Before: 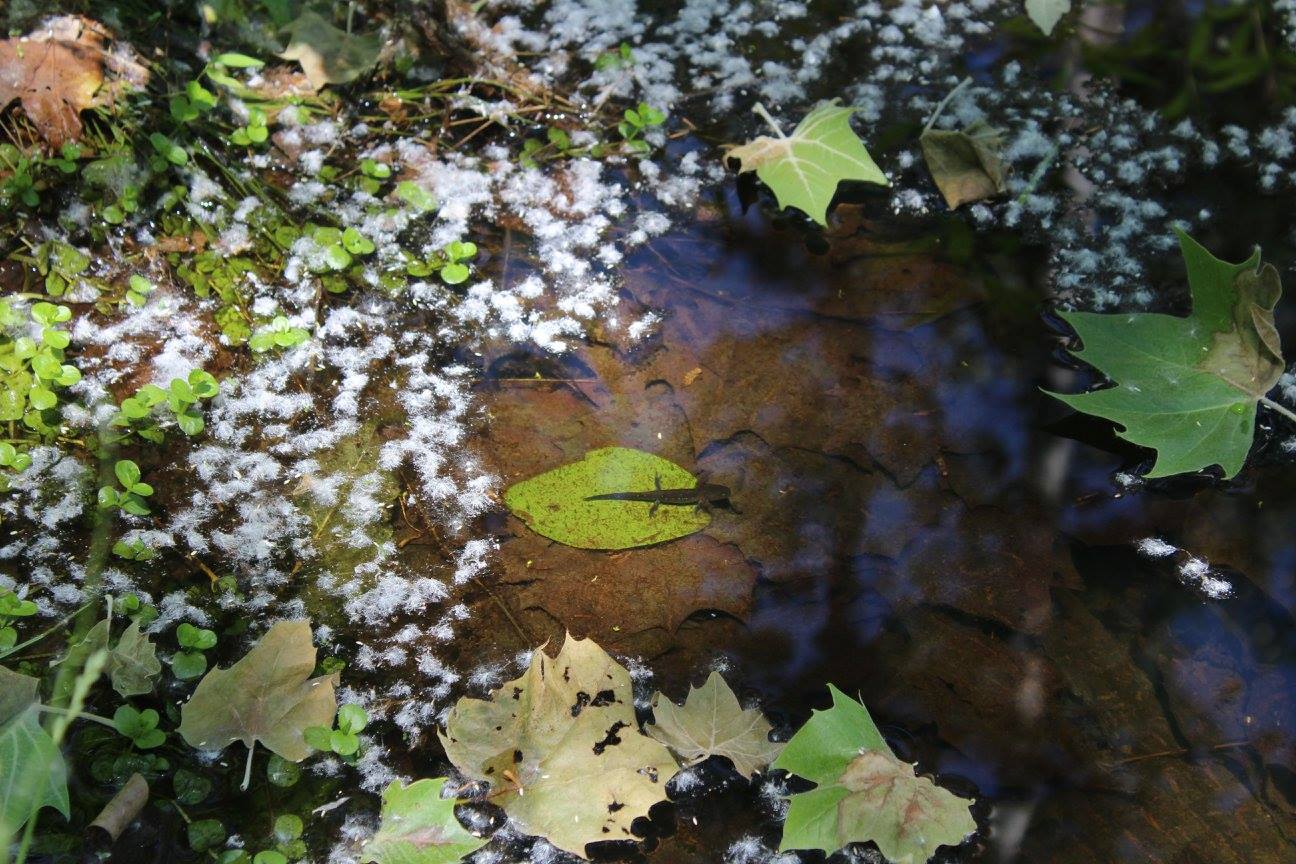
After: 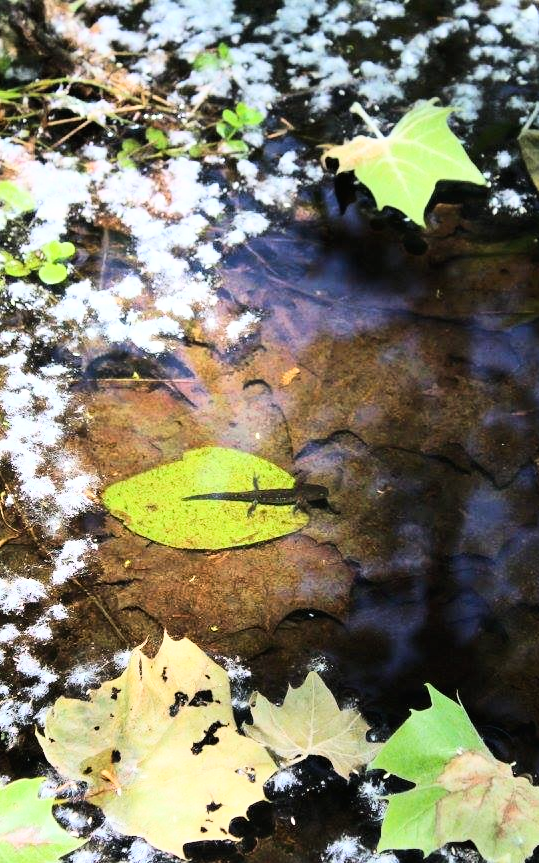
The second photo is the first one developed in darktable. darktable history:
crop: left 31.049%, right 27.334%
base curve: curves: ch0 [(0, 0) (0.007, 0.004) (0.027, 0.03) (0.046, 0.07) (0.207, 0.54) (0.442, 0.872) (0.673, 0.972) (1, 1)]
